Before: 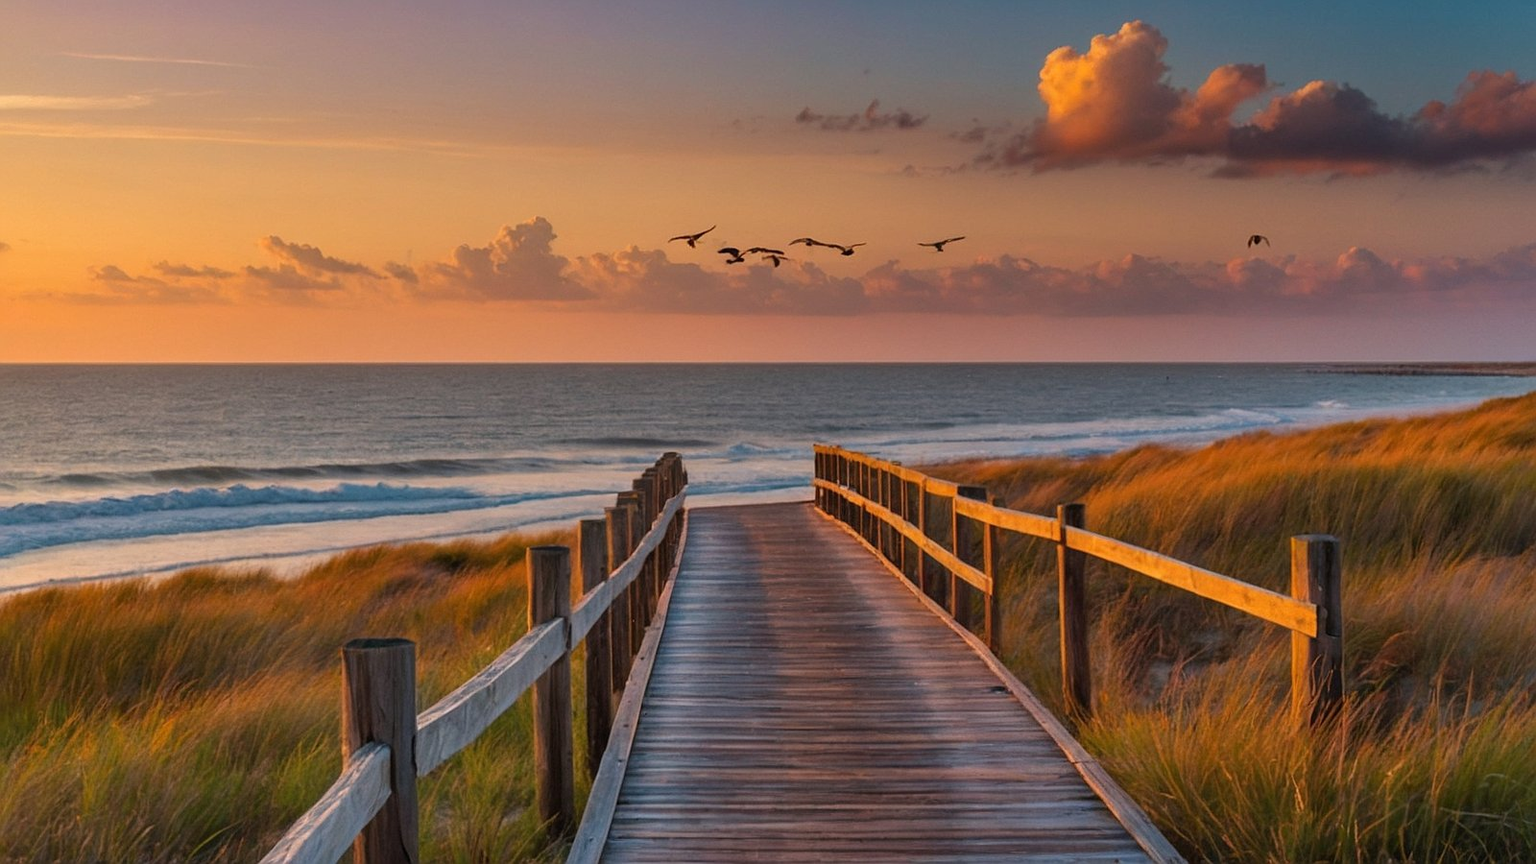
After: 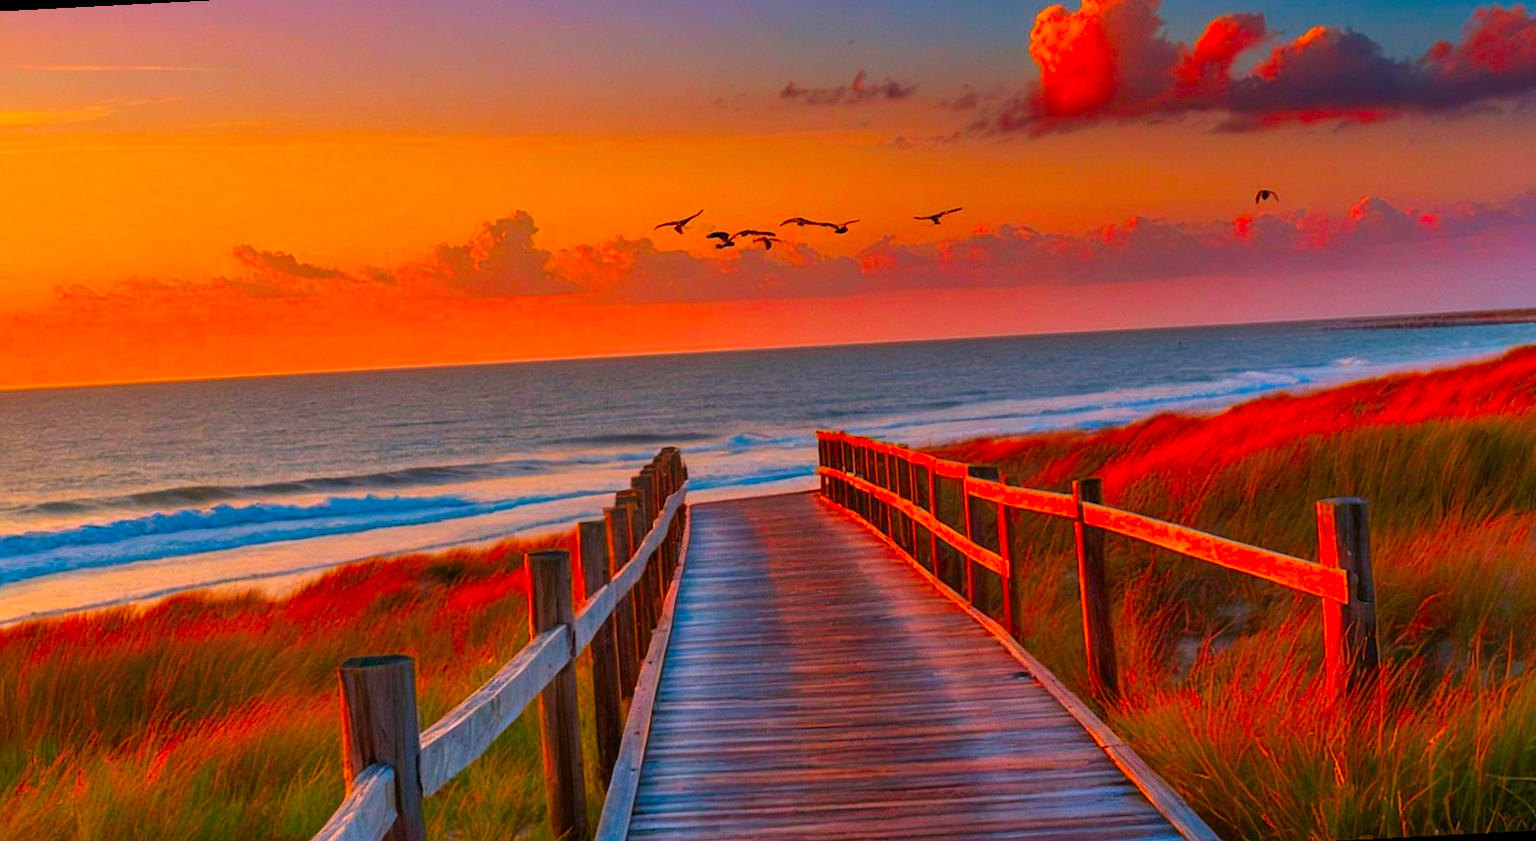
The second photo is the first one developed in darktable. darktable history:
rotate and perspective: rotation -3°, crop left 0.031, crop right 0.968, crop top 0.07, crop bottom 0.93
color correction: highlights a* 1.59, highlights b* -1.7, saturation 2.48
